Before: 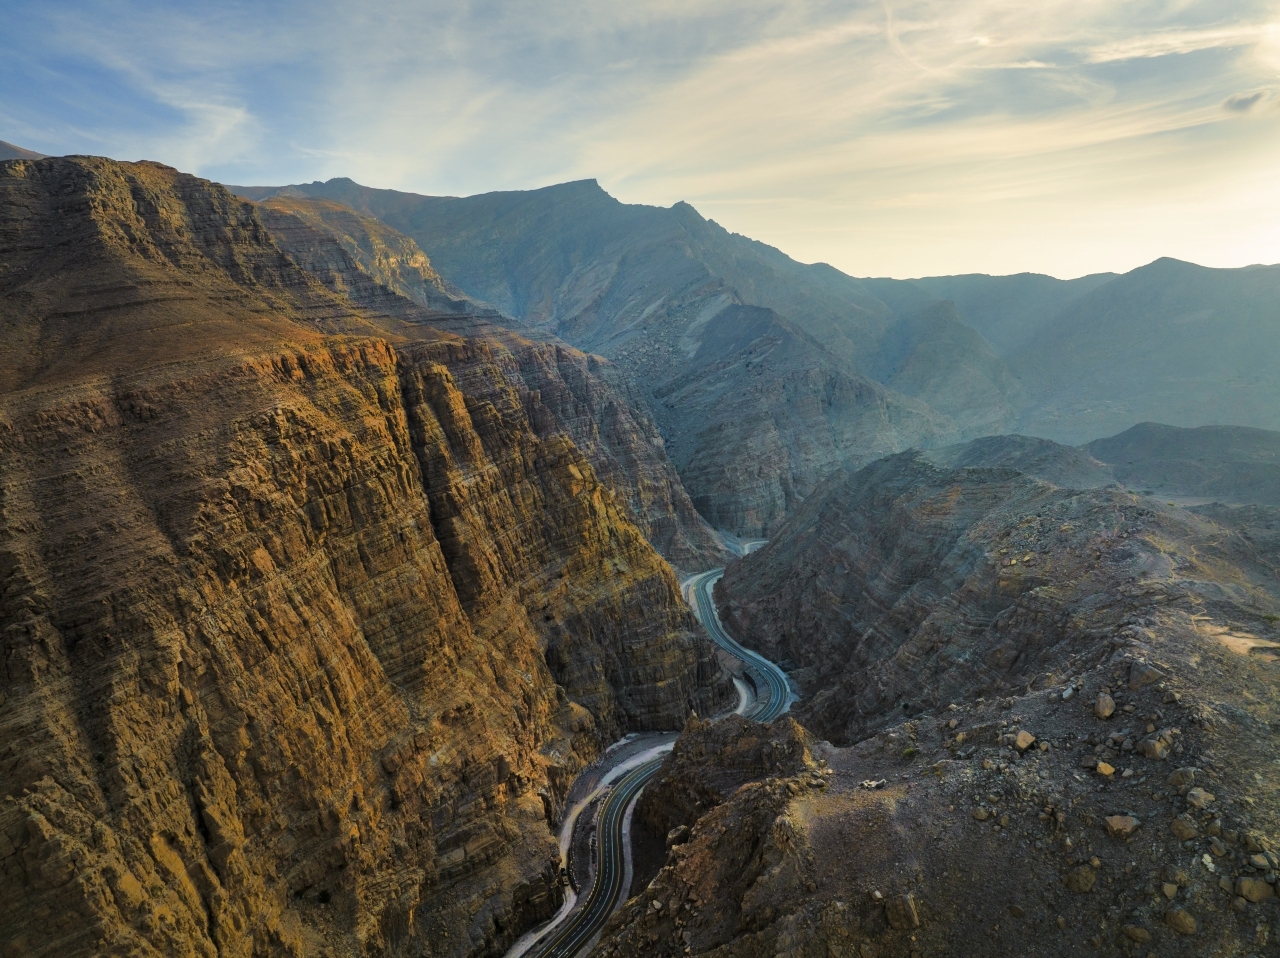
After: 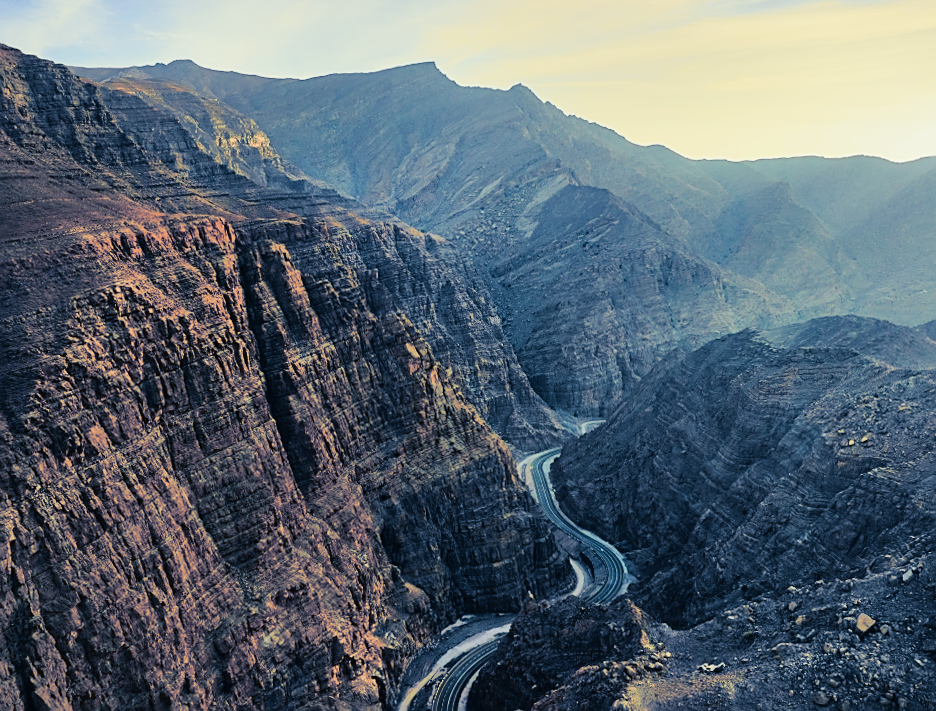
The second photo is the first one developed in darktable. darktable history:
crop and rotate: left 11.831%, top 11.346%, right 13.429%, bottom 13.899%
tone curve: curves: ch0 [(0, 0.023) (0.113, 0.081) (0.204, 0.197) (0.498, 0.608) (0.709, 0.819) (0.984, 0.961)]; ch1 [(0, 0) (0.172, 0.123) (0.317, 0.272) (0.414, 0.382) (0.476, 0.479) (0.505, 0.501) (0.528, 0.54) (0.618, 0.647) (0.709, 0.764) (1, 1)]; ch2 [(0, 0) (0.411, 0.424) (0.492, 0.502) (0.521, 0.521) (0.55, 0.576) (0.686, 0.638) (1, 1)], color space Lab, independent channels, preserve colors none
sharpen: on, module defaults
split-toning: shadows › hue 226.8°, shadows › saturation 0.84
white balance: red 0.986, blue 1.01
exposure: compensate highlight preservation false
rotate and perspective: rotation 0.226°, lens shift (vertical) -0.042, crop left 0.023, crop right 0.982, crop top 0.006, crop bottom 0.994
